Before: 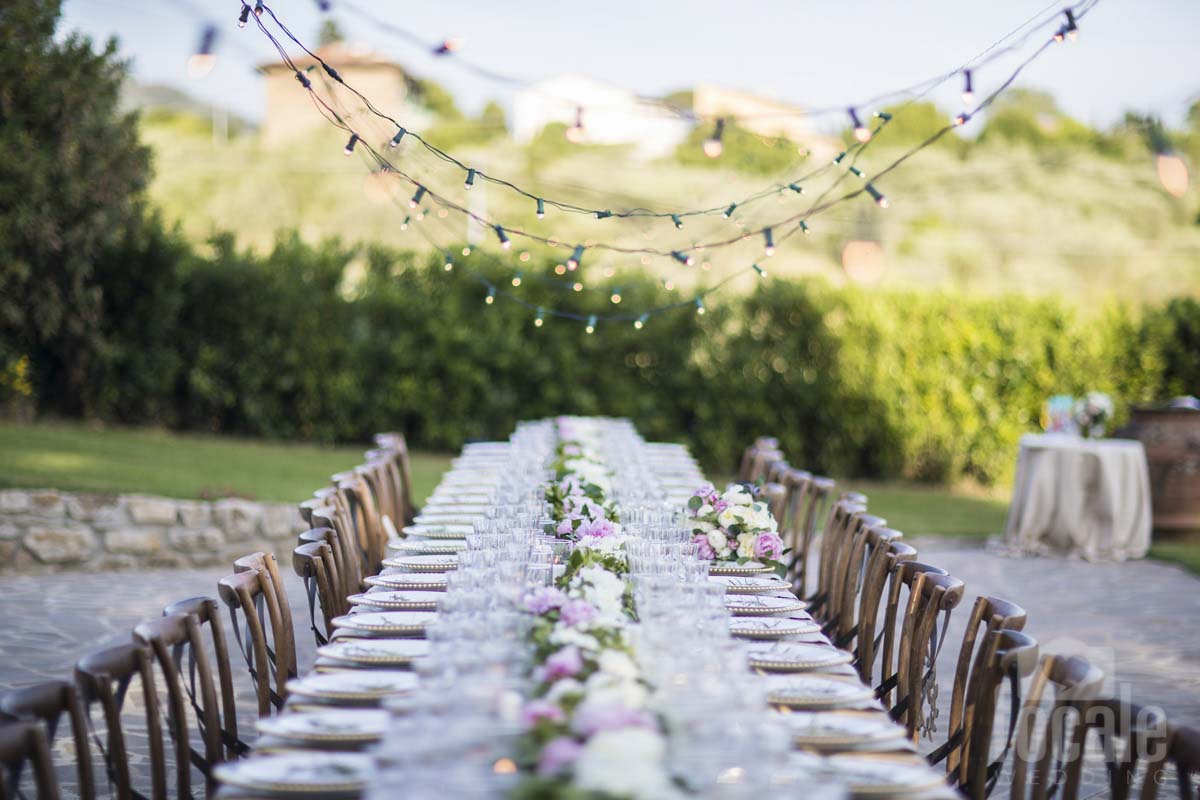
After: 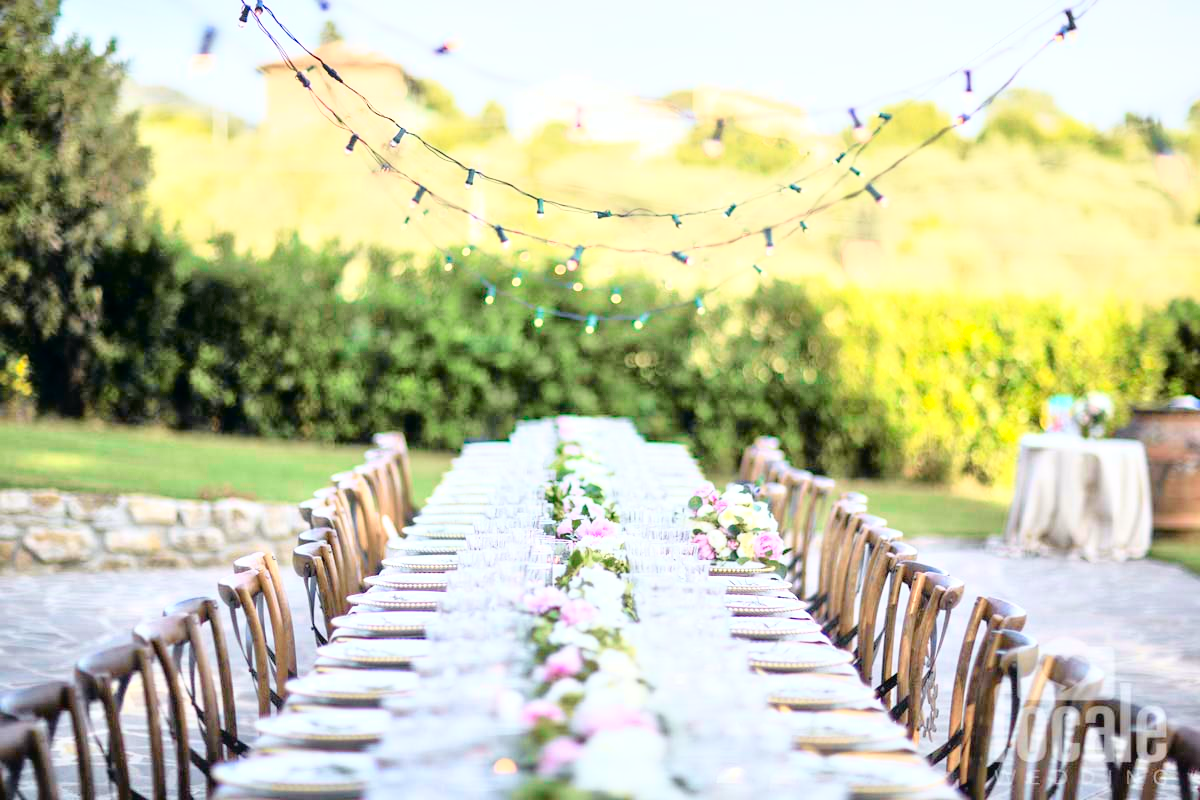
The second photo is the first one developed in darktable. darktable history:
local contrast: mode bilateral grid, contrast 21, coarseness 49, detail 132%, midtone range 0.2
contrast brightness saturation: contrast 0.204, brightness 0.158, saturation 0.22
tone curve: curves: ch0 [(0, 0.023) (0.087, 0.065) (0.184, 0.168) (0.45, 0.54) (0.57, 0.683) (0.722, 0.825) (0.877, 0.948) (1, 1)]; ch1 [(0, 0) (0.388, 0.369) (0.44, 0.45) (0.495, 0.491) (0.534, 0.528) (0.657, 0.655) (1, 1)]; ch2 [(0, 0) (0.353, 0.317) (0.408, 0.427) (0.5, 0.497) (0.534, 0.544) (0.576, 0.605) (0.625, 0.631) (1, 1)], color space Lab, independent channels, preserve colors none
tone equalizer: -7 EV 0.15 EV, -6 EV 0.624 EV, -5 EV 1.15 EV, -4 EV 1.35 EV, -3 EV 1.14 EV, -2 EV 0.6 EV, -1 EV 0.154 EV
